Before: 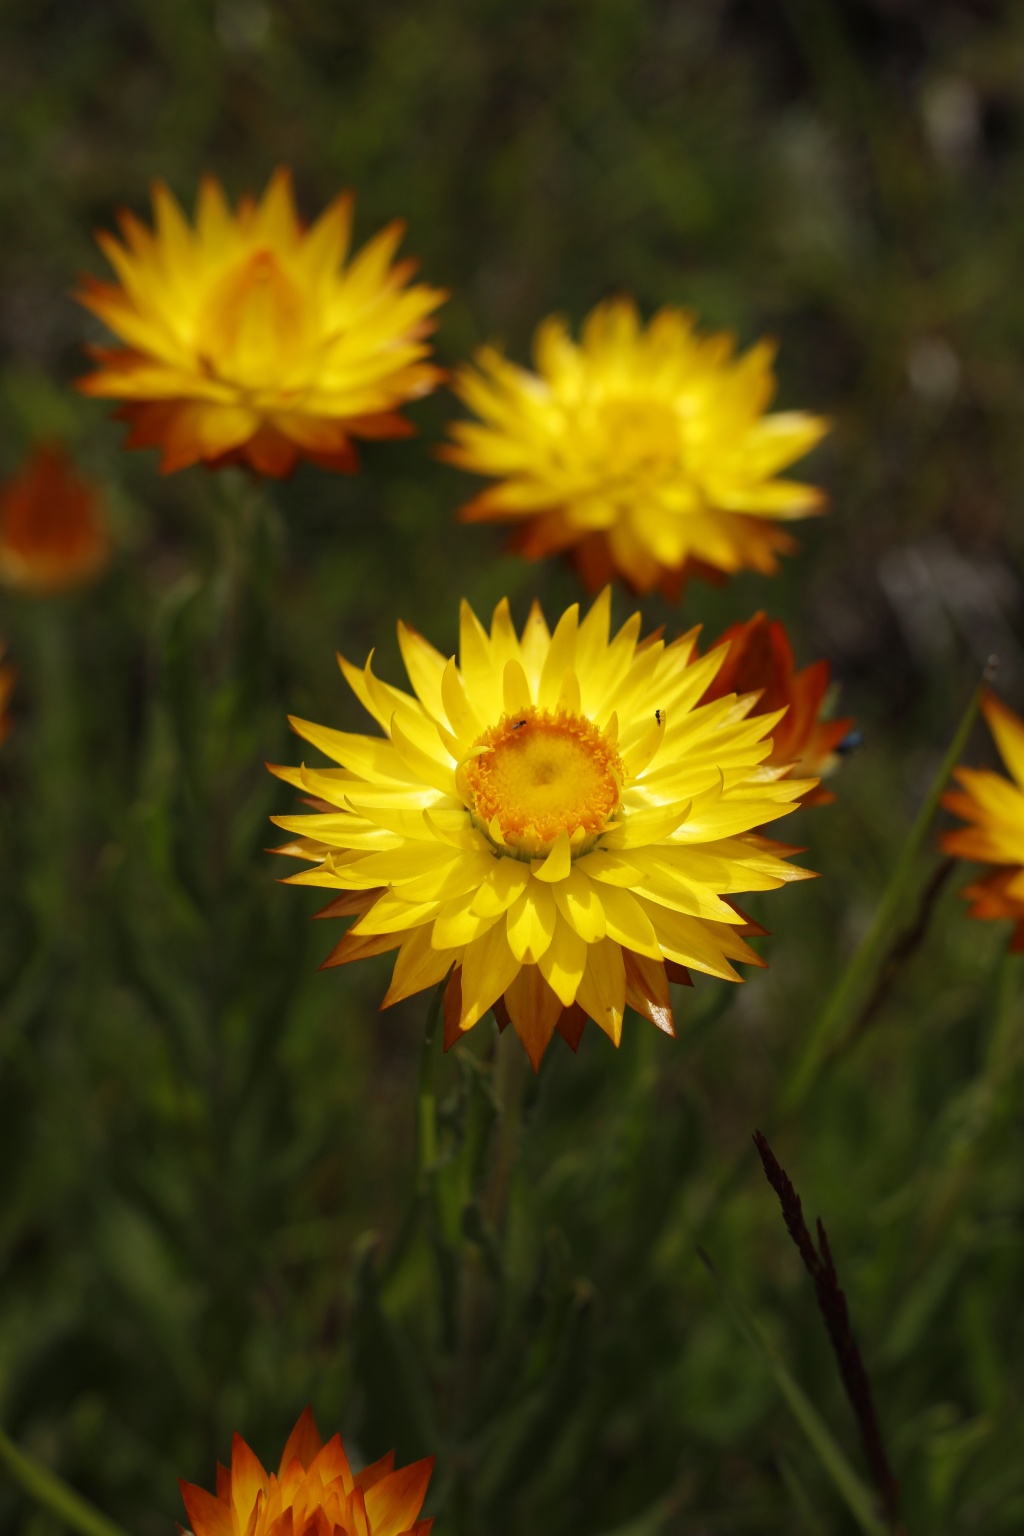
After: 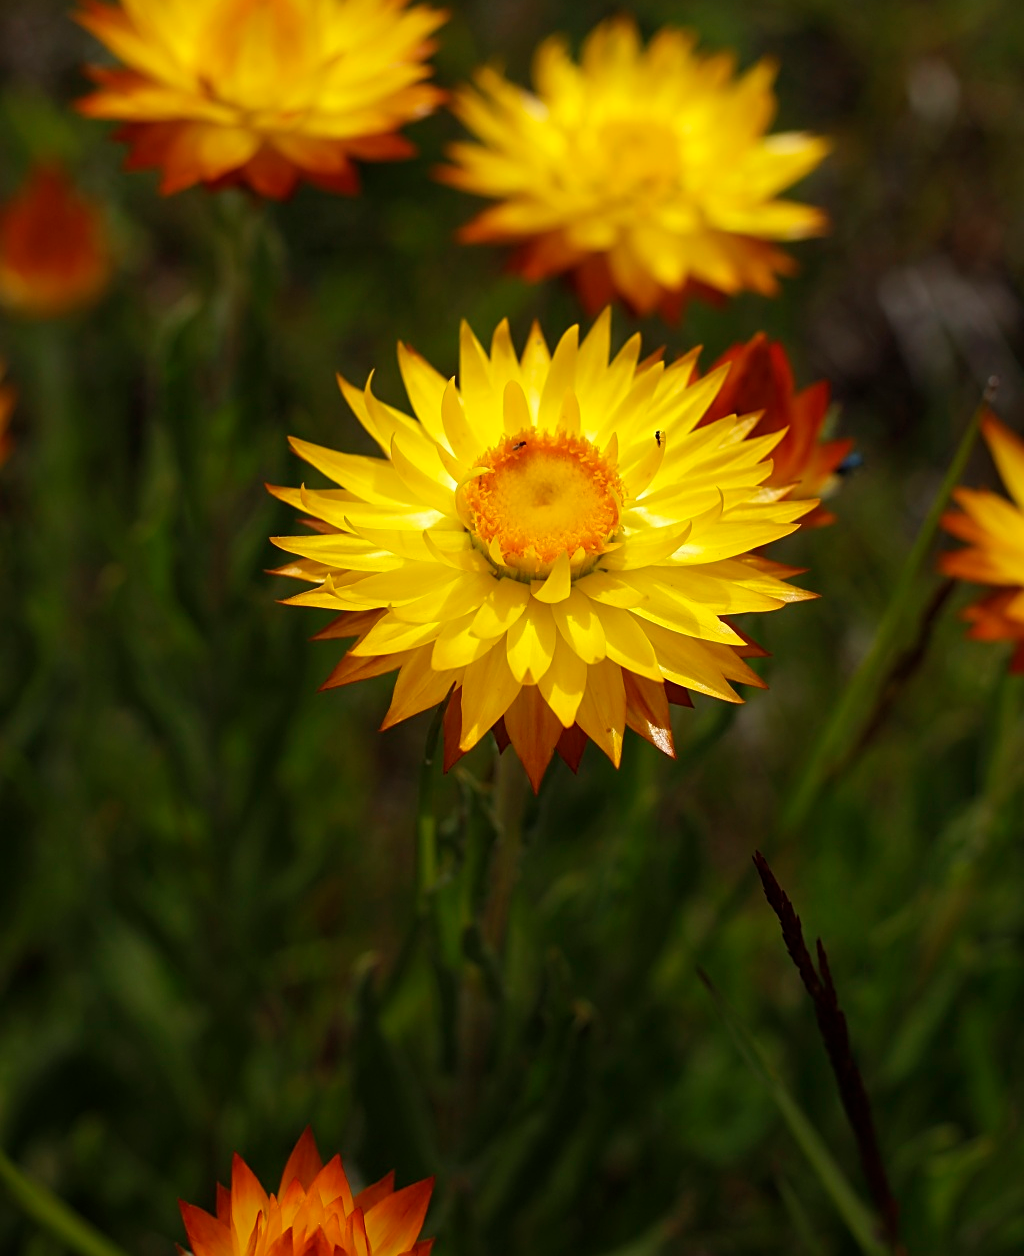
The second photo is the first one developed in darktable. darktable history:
sharpen: amount 0.494
crop and rotate: top 18.182%
